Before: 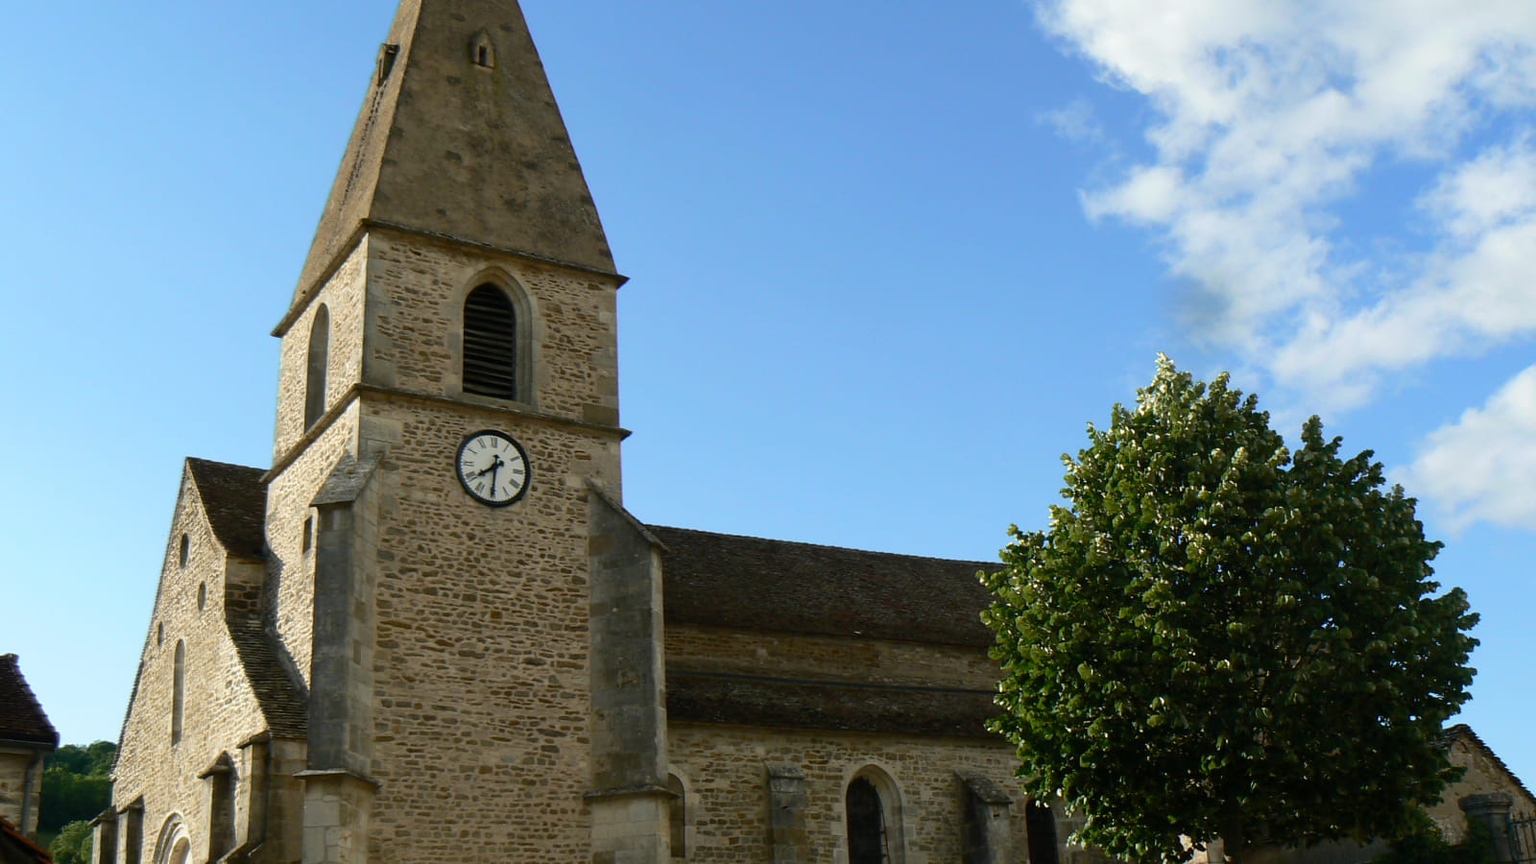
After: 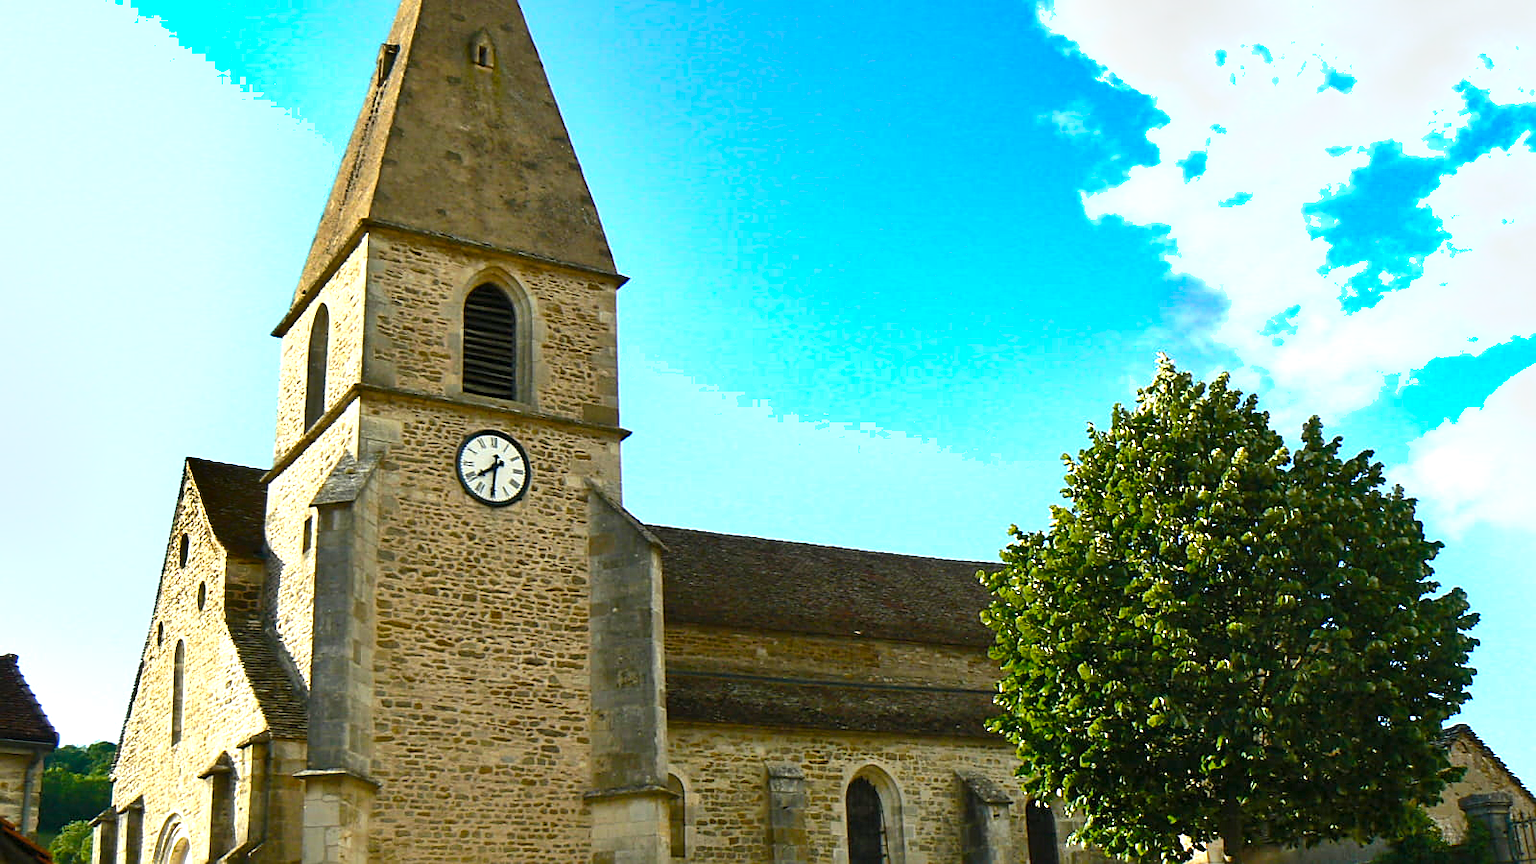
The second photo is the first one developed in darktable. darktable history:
sharpen: on, module defaults
color balance rgb: perceptual saturation grading › global saturation 25.507%, global vibrance 20%
exposure: black level correction 0, exposure 1.101 EV, compensate exposure bias true, compensate highlight preservation false
color correction: highlights a* -0.261, highlights b* -0.101
shadows and highlights: soften with gaussian
